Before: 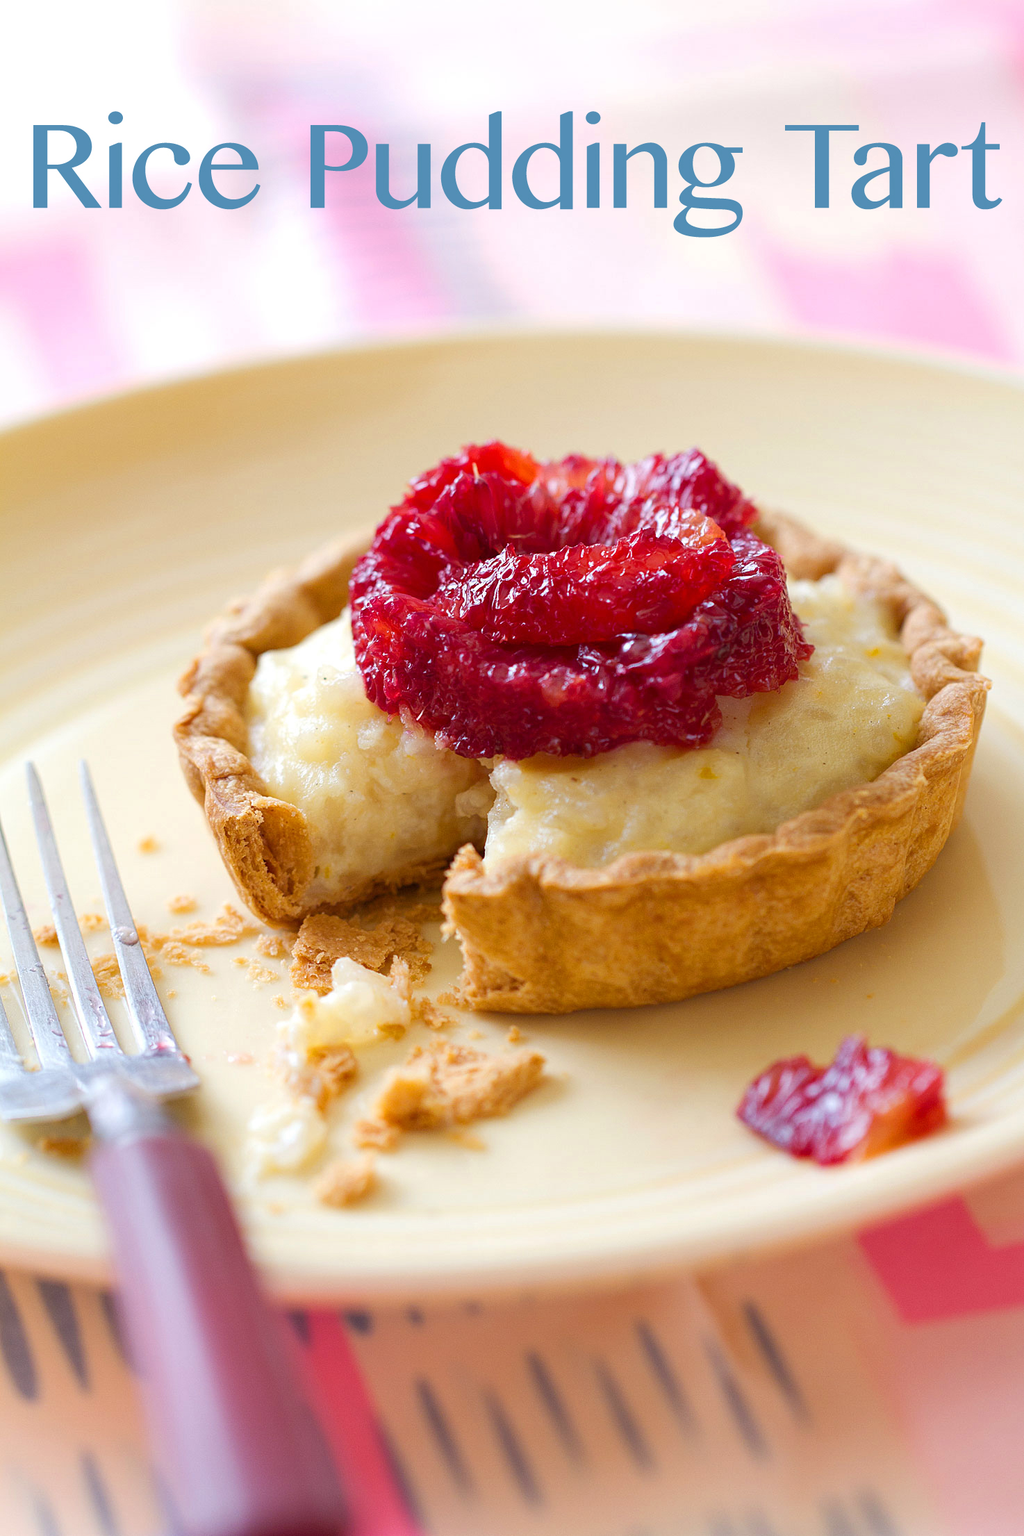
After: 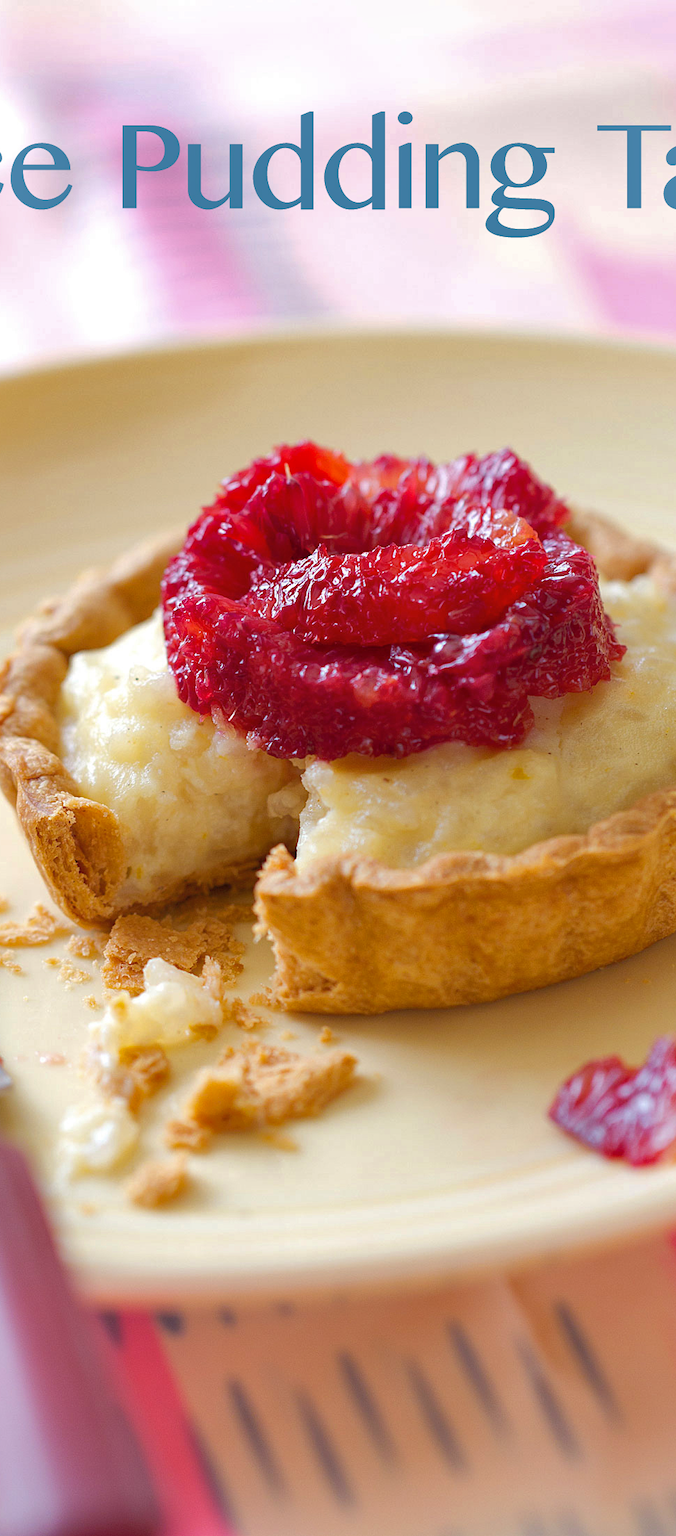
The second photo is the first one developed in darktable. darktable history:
shadows and highlights: on, module defaults
crop and rotate: left 18.442%, right 15.508%
